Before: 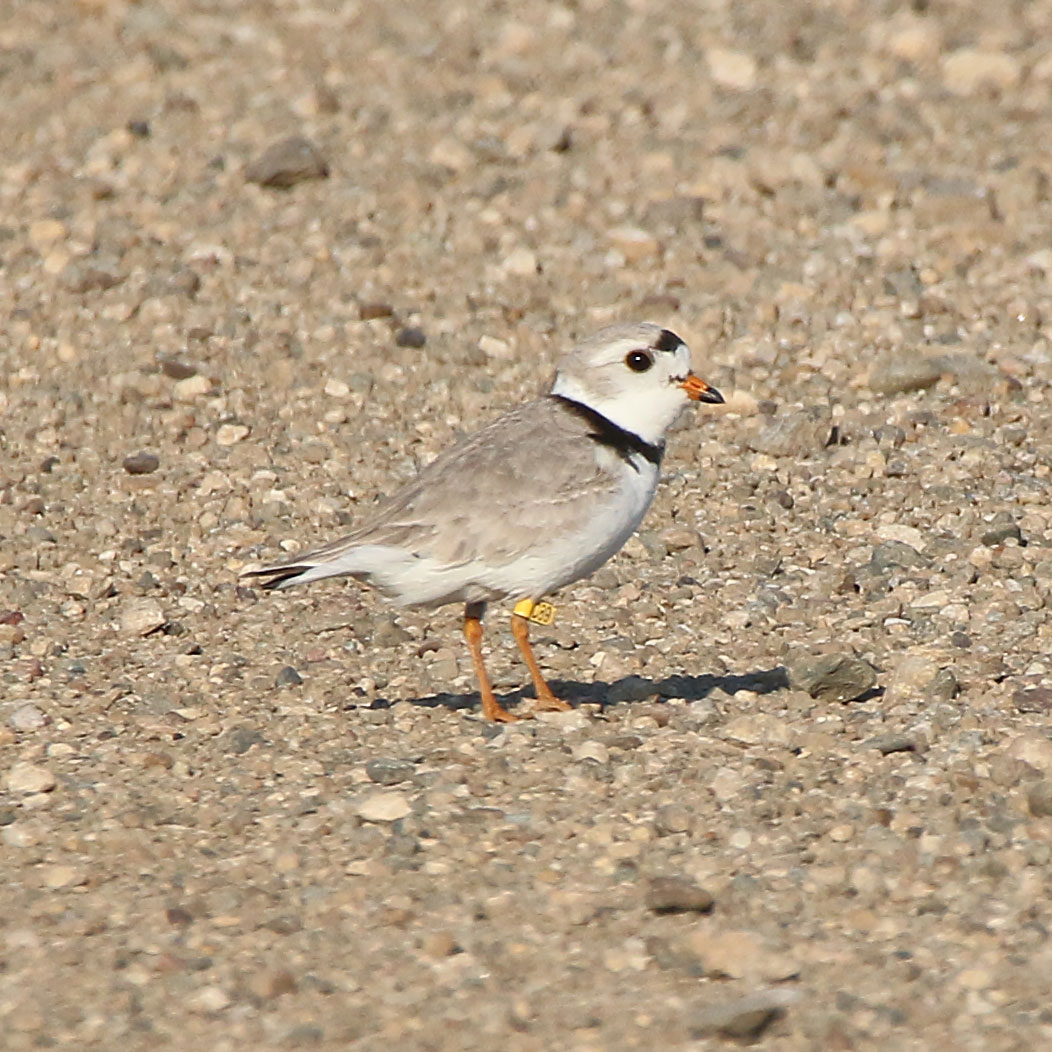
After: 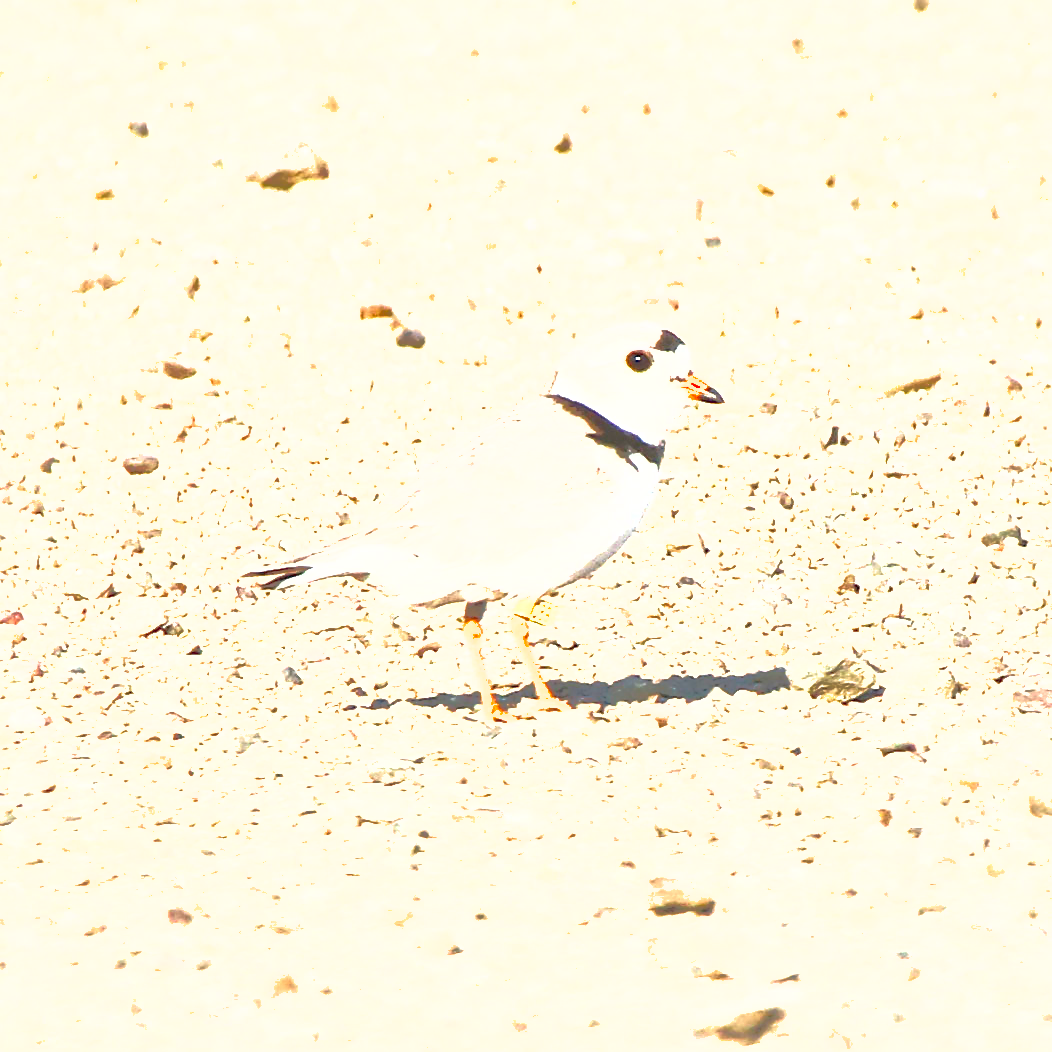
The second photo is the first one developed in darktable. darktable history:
shadows and highlights: on, module defaults
exposure: black level correction 0, exposure 2.327 EV, compensate exposure bias true, compensate highlight preservation false
